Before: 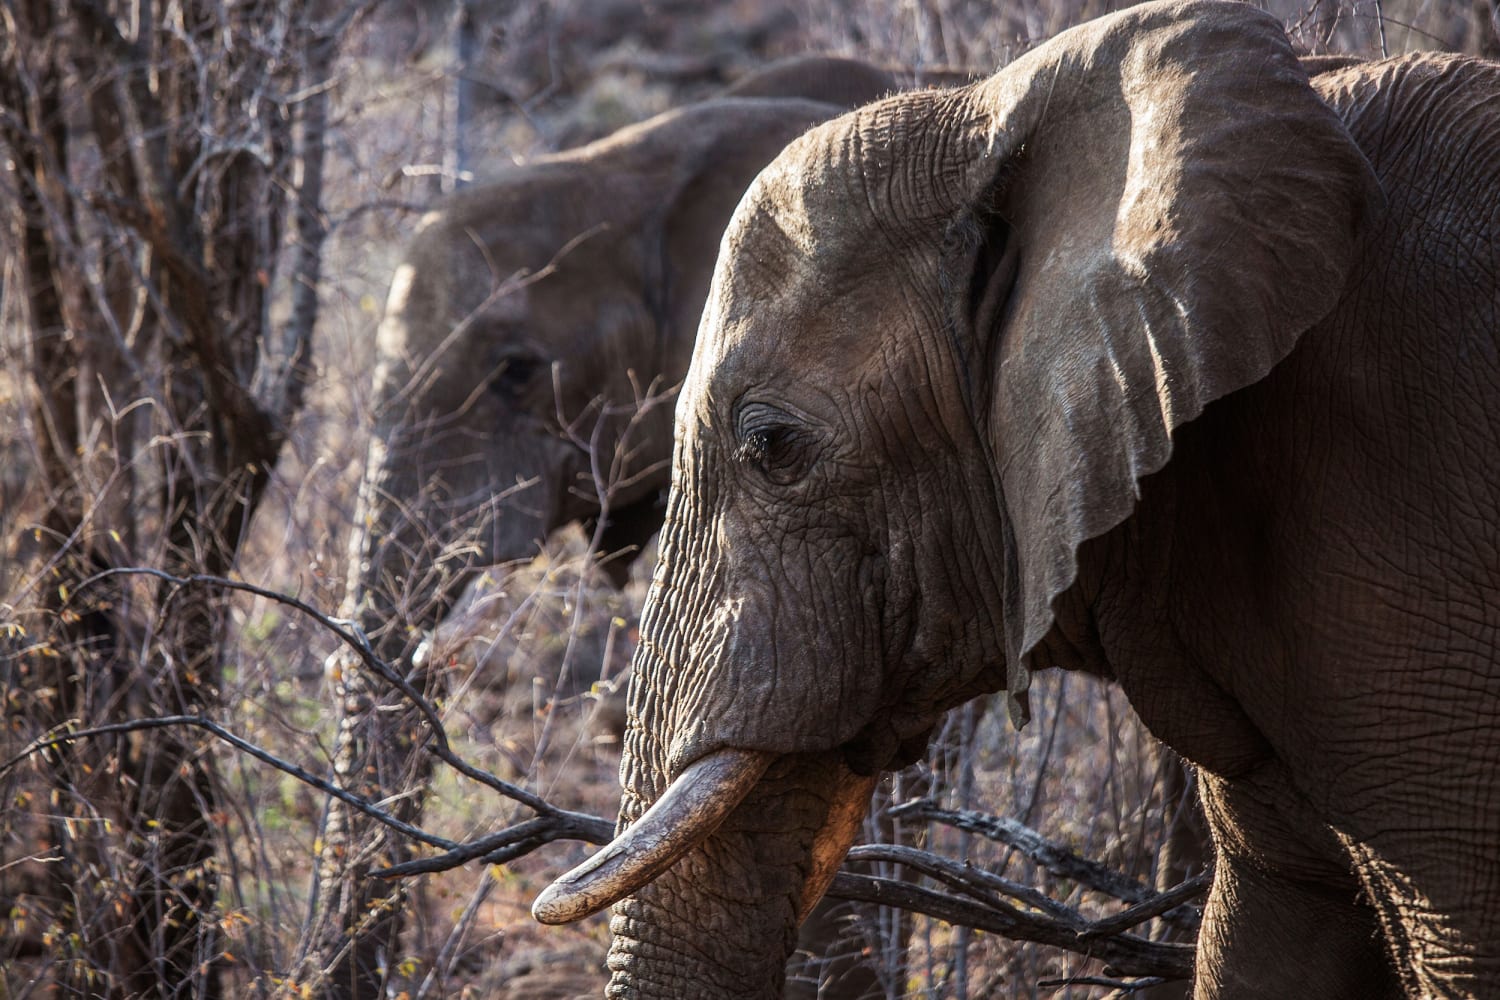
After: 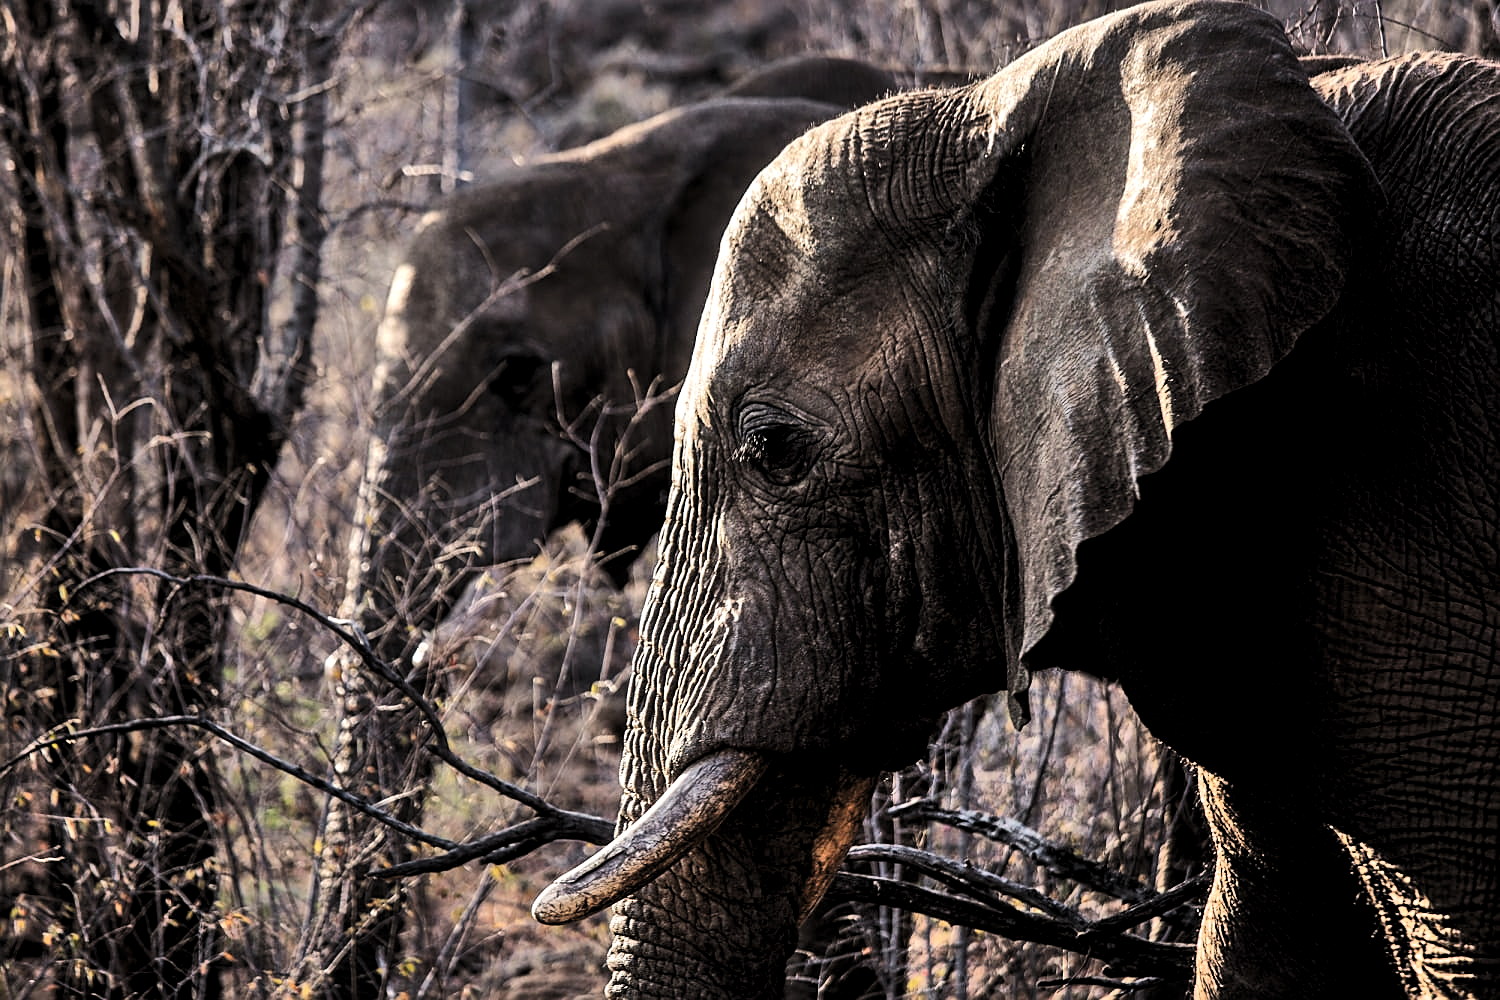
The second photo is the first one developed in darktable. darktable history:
color correction: highlights a* 3.81, highlights b* 5.13
sharpen: on, module defaults
shadows and highlights: shadows 58.73, highlights -60.3, soften with gaussian
levels: levels [0.101, 0.578, 0.953]
